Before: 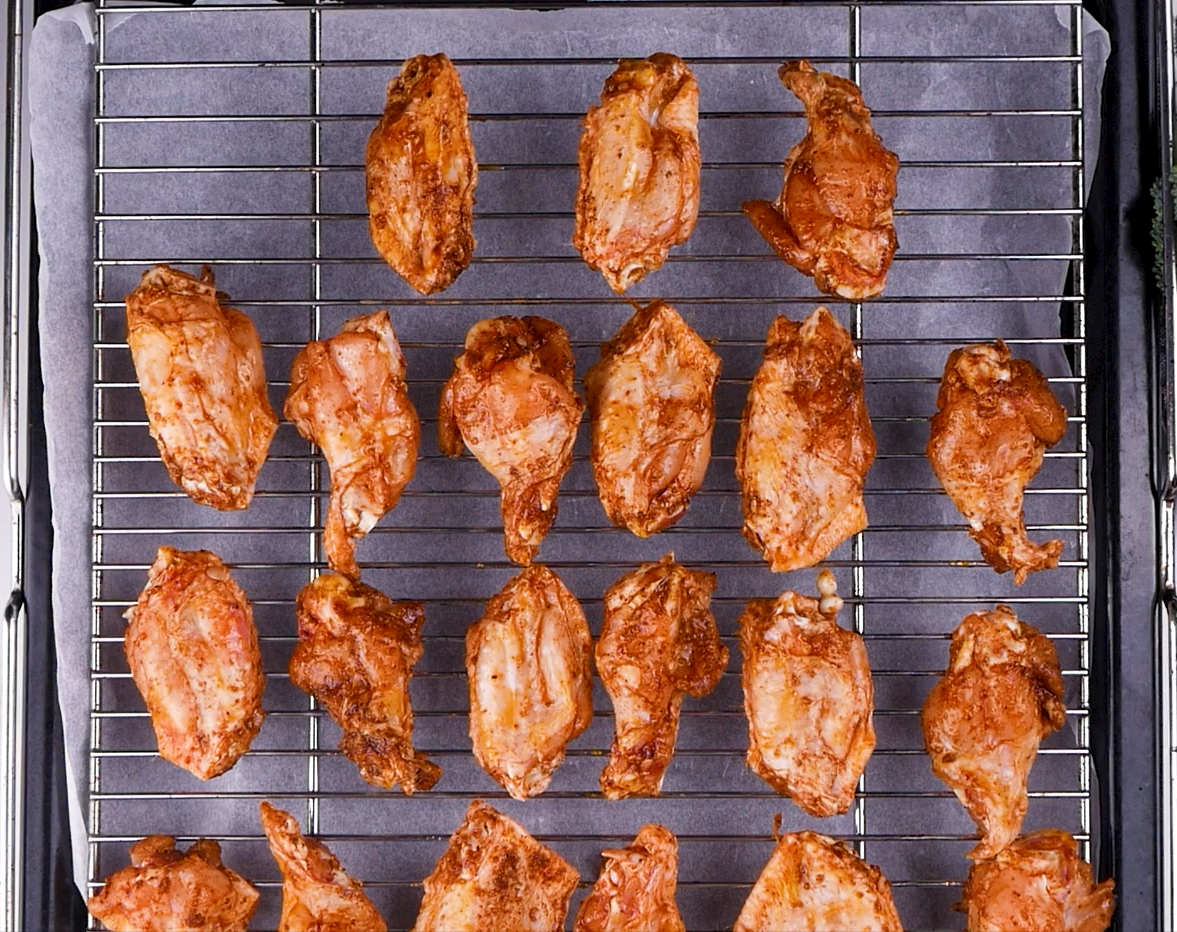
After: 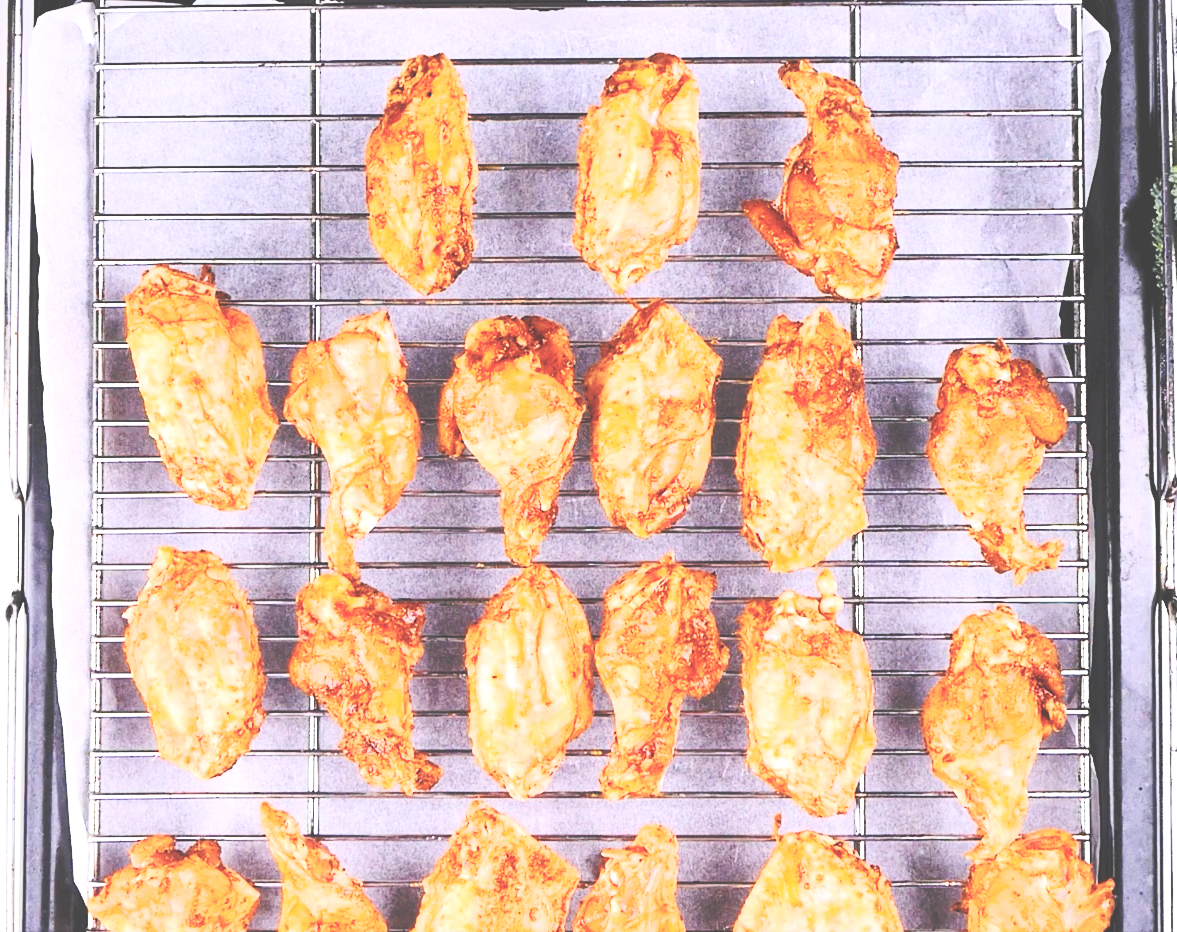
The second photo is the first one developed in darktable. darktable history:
exposure: black level correction 0.001, exposure 1 EV, compensate highlight preservation false
contrast brightness saturation: contrast 0.371, brightness 0.525
base curve: curves: ch0 [(0, 0.024) (0.055, 0.065) (0.121, 0.166) (0.236, 0.319) (0.693, 0.726) (1, 1)], preserve colors none
